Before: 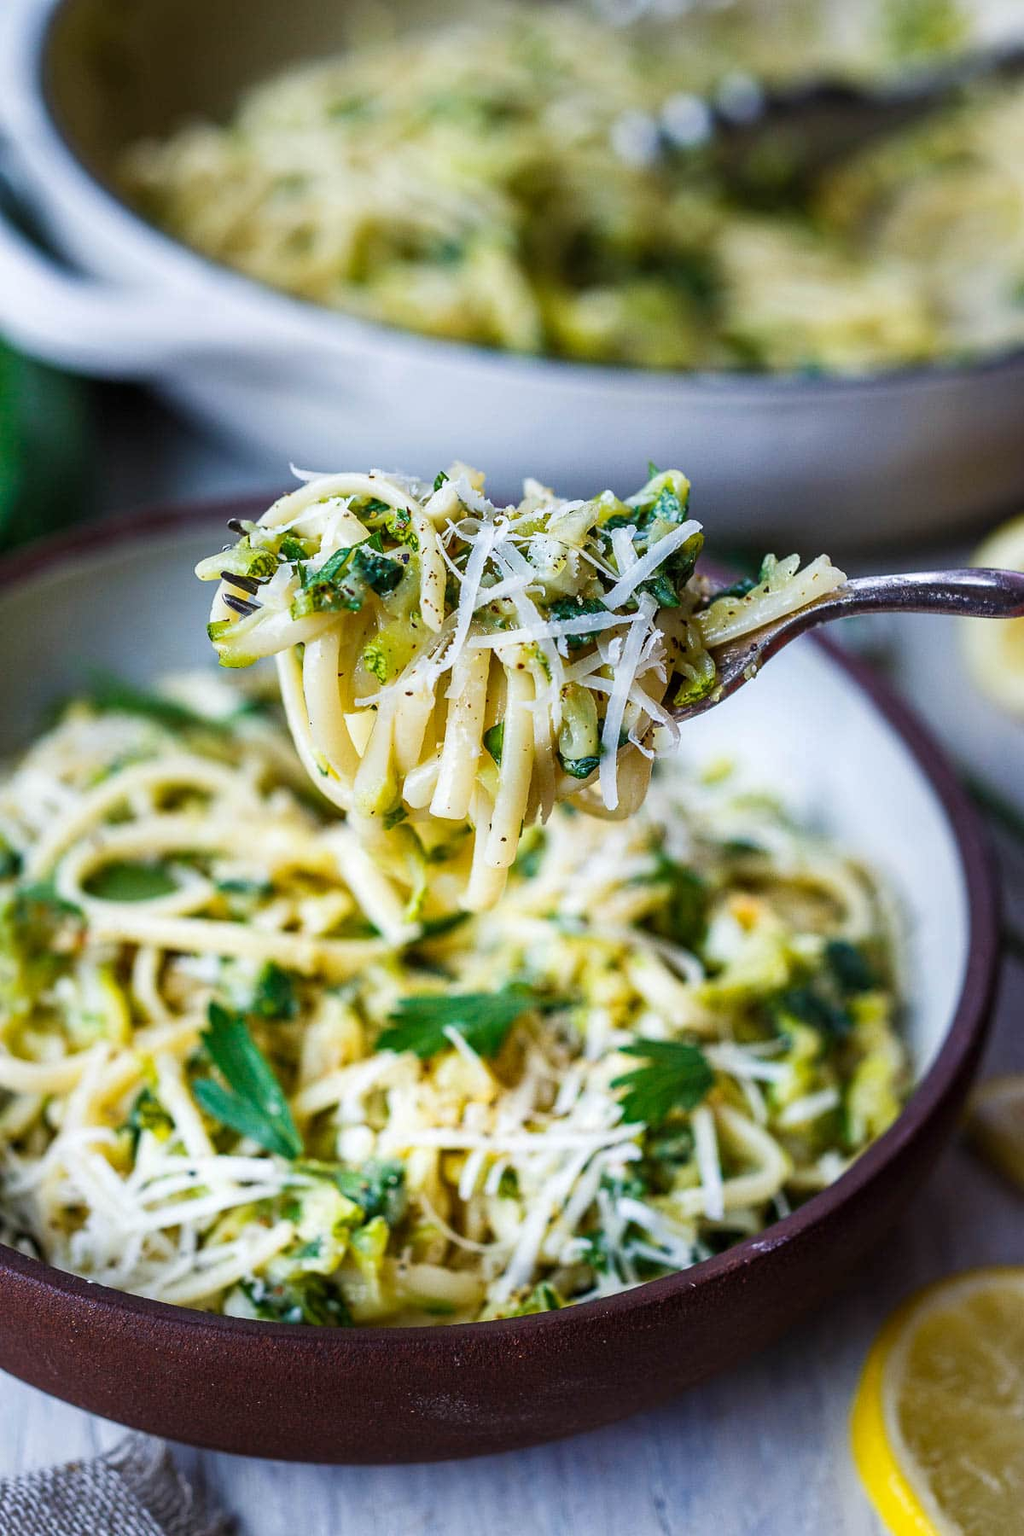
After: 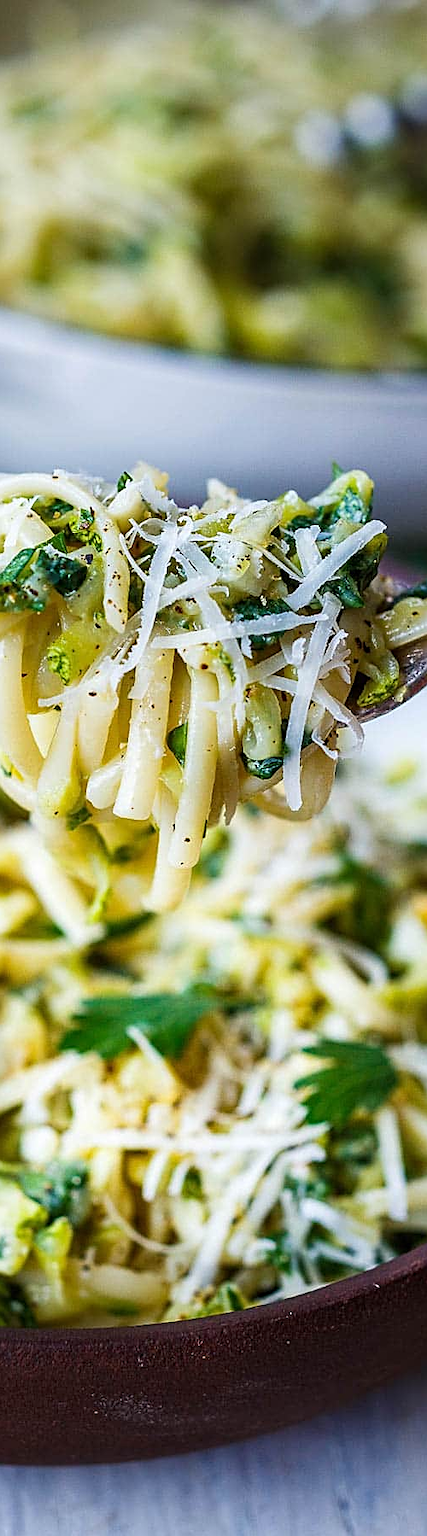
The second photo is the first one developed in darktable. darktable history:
sharpen: on, module defaults
crop: left 30.928%, right 27.252%
